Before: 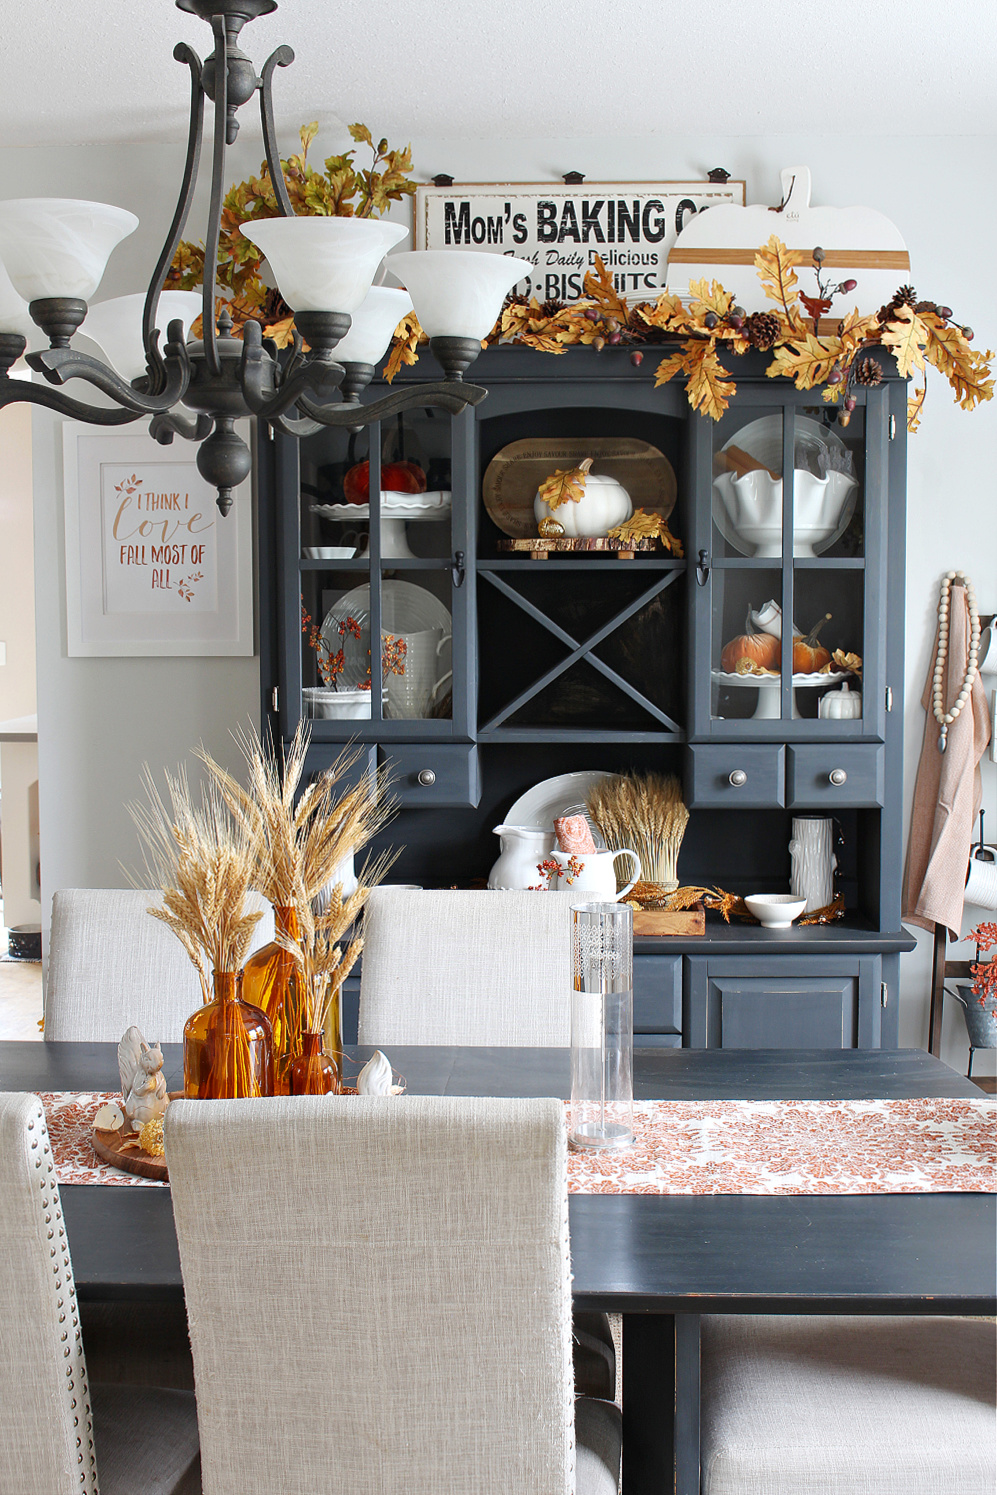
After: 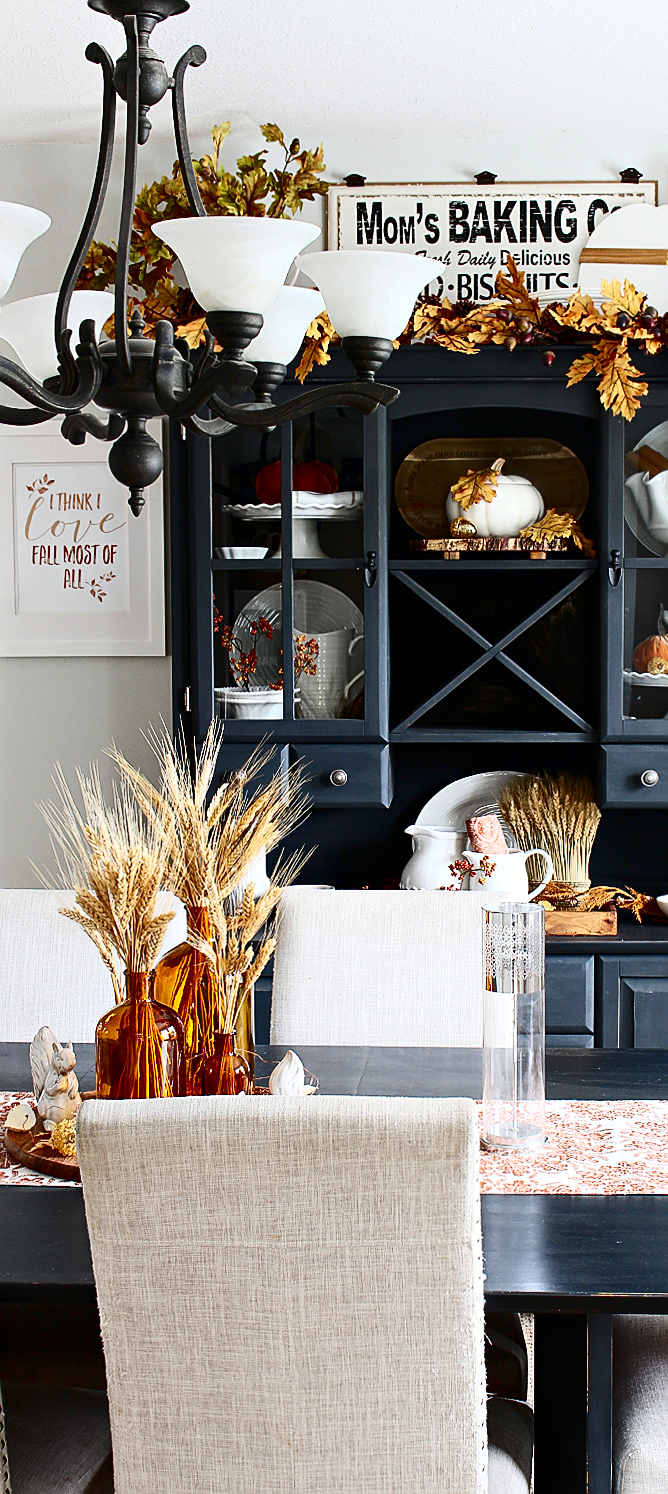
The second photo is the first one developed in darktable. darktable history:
contrast brightness saturation: contrast 0.324, brightness -0.078, saturation 0.168
crop and rotate: left 8.835%, right 24.119%
sharpen: on, module defaults
